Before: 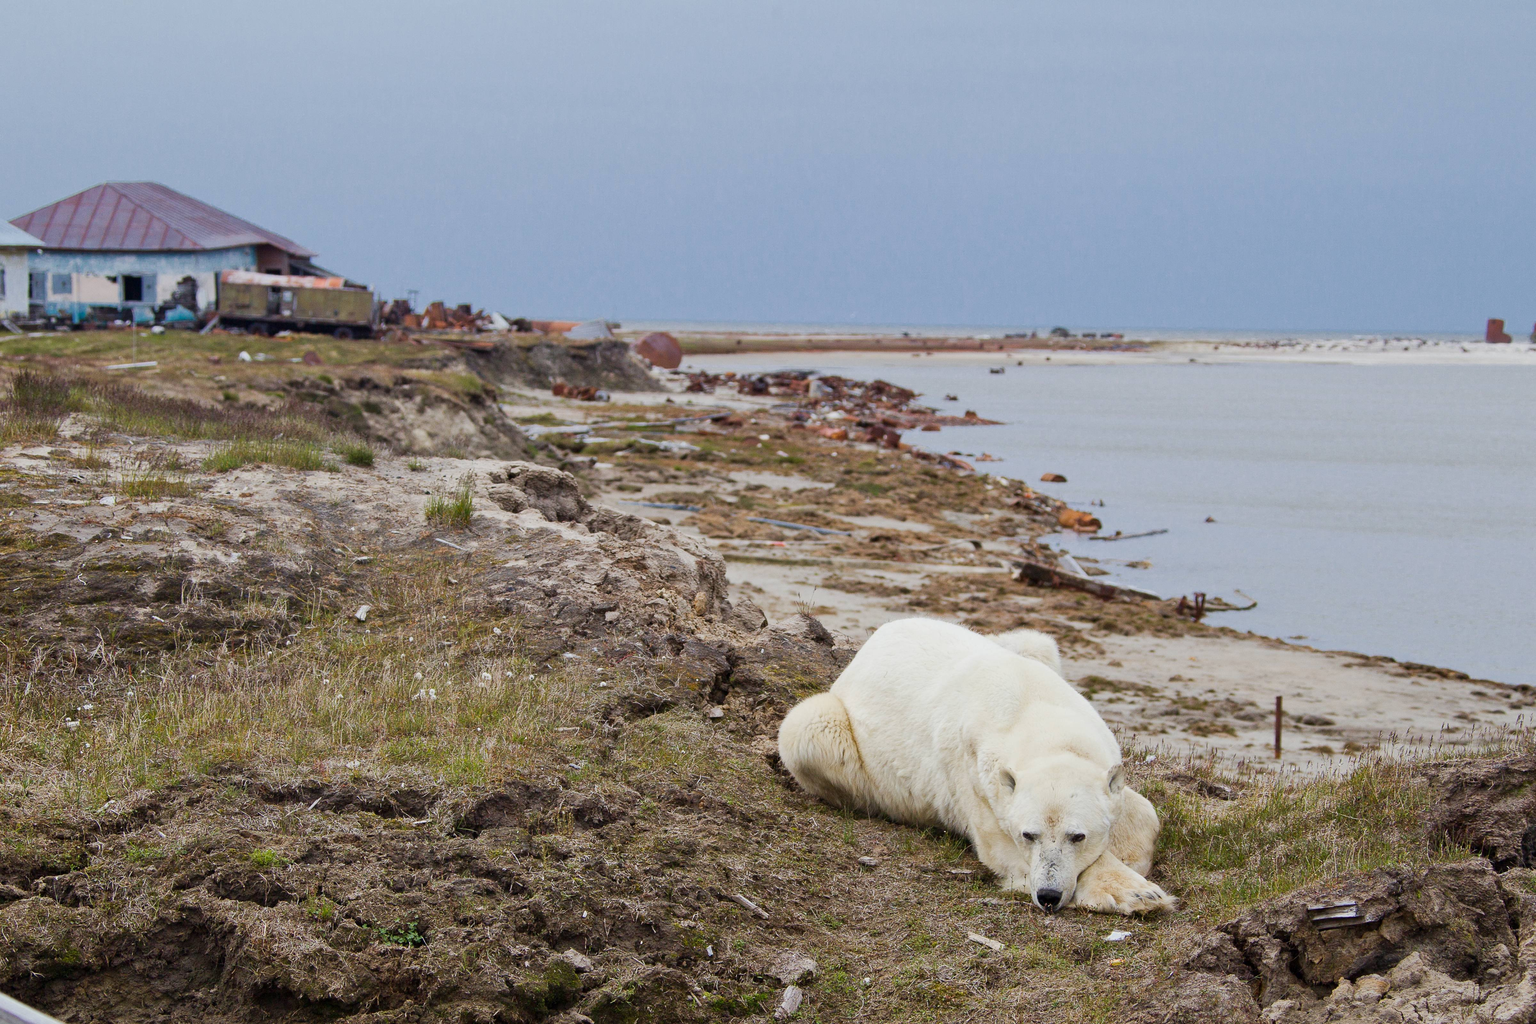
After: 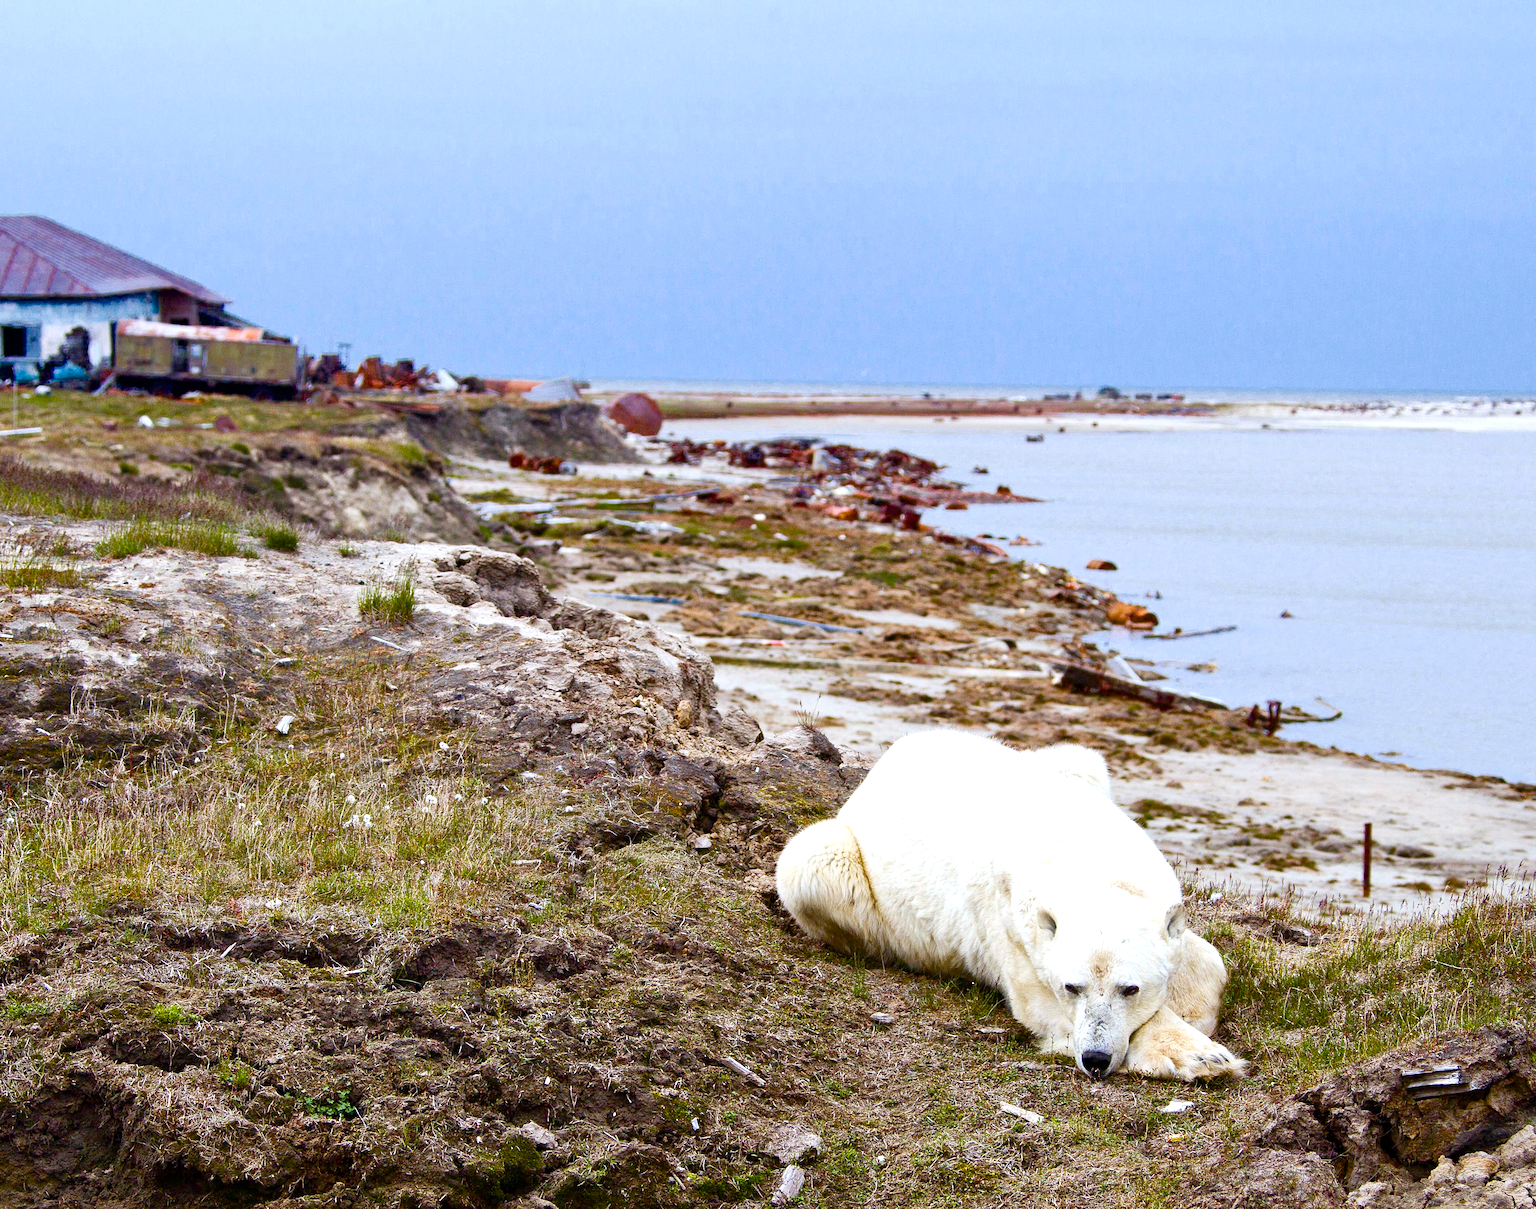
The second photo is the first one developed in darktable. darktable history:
color calibration: output R [0.994, 0.059, -0.119, 0], output G [-0.036, 1.09, -0.119, 0], output B [0.078, -0.108, 0.961, 0], gray › normalize channels true, illuminant as shot in camera, x 0.358, y 0.373, temperature 4628.91 K, gamut compression 0.006
crop: left 7.943%, right 7.446%
exposure: black level correction 0.001, exposure 0.5 EV, compensate highlight preservation false
color balance rgb: perceptual saturation grading › global saturation 20%, perceptual saturation grading › highlights -25.371%, perceptual saturation grading › shadows 50.195%, global vibrance 9.829%, contrast 15.256%, saturation formula JzAzBz (2021)
